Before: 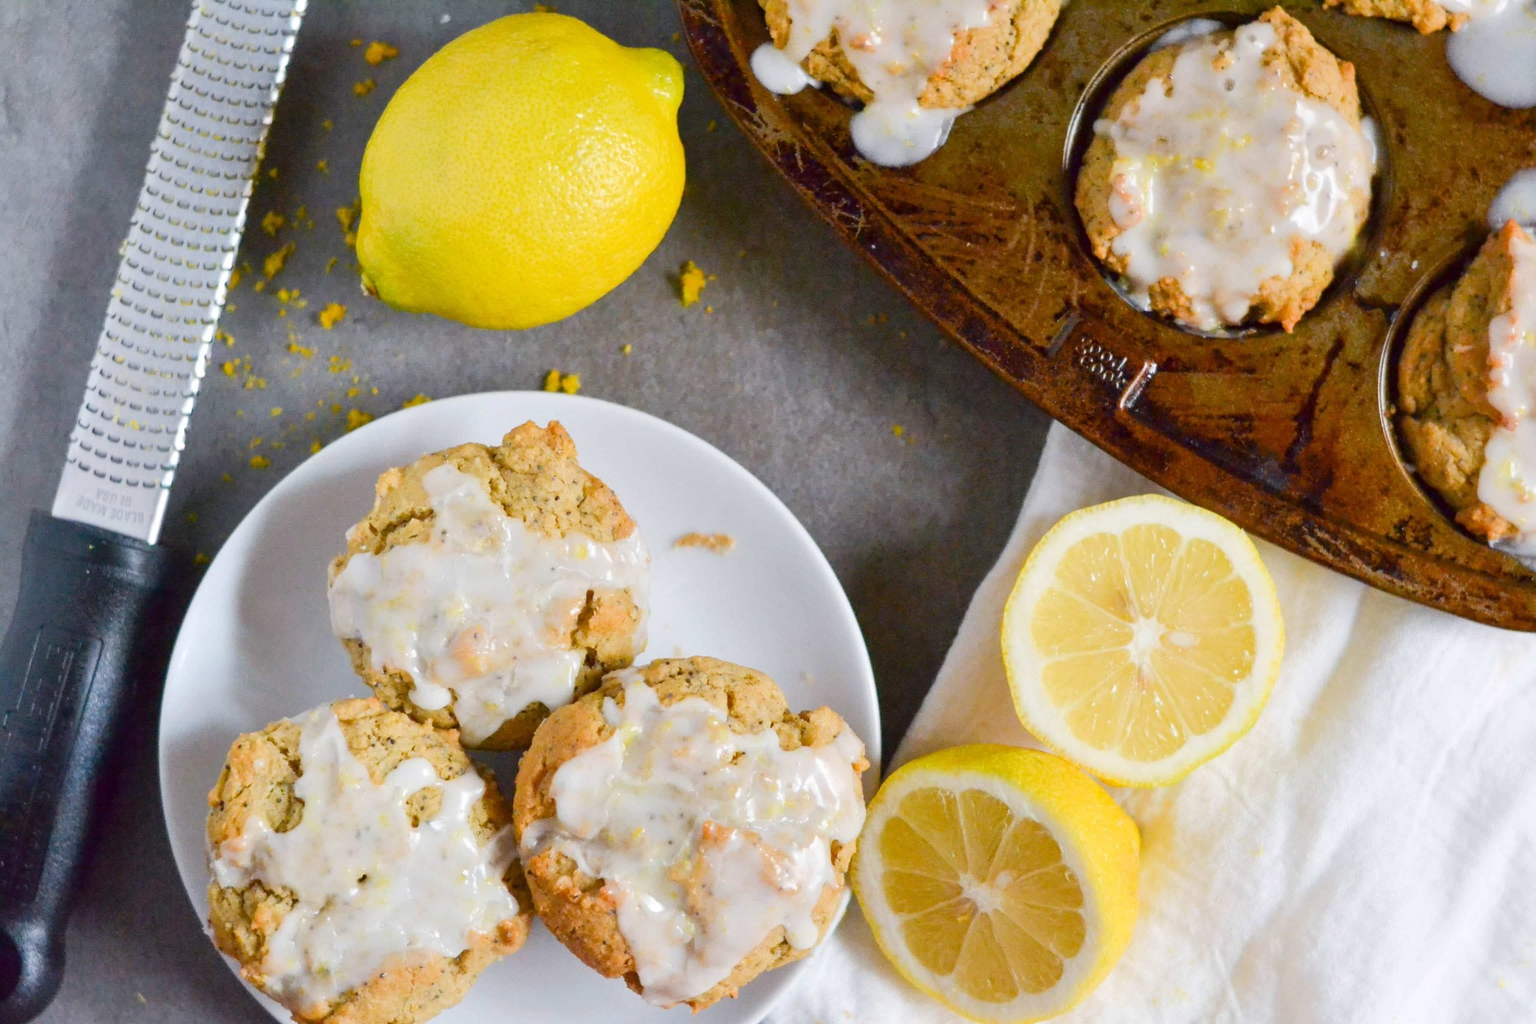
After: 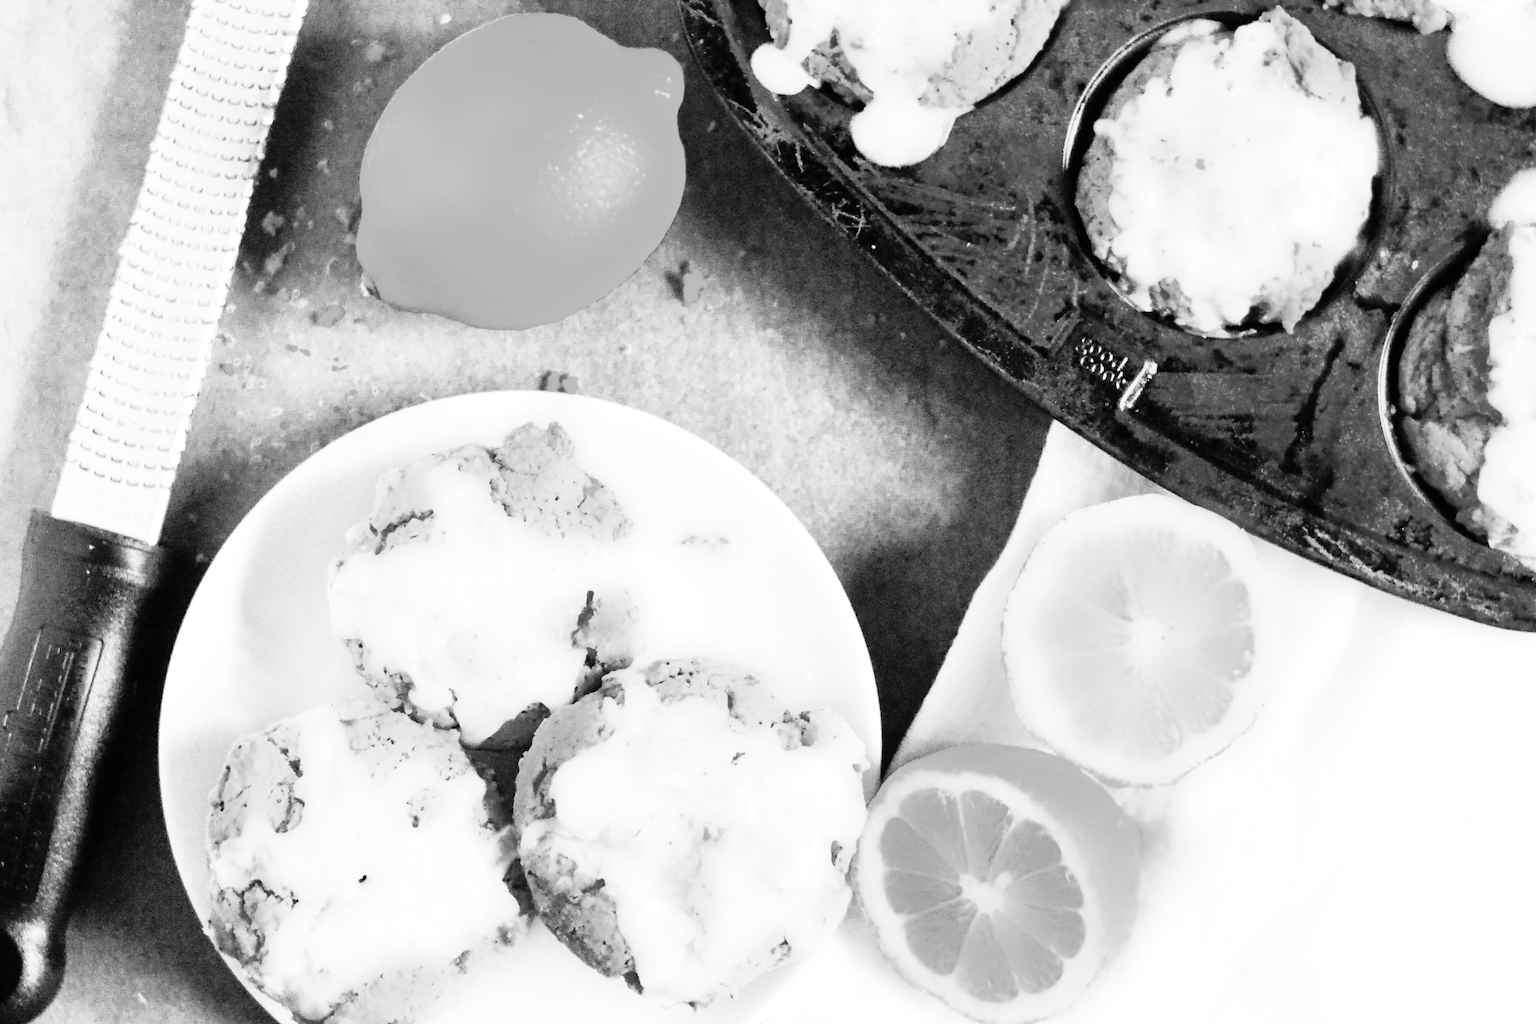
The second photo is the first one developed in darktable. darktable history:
rgb curve: curves: ch0 [(0, 0) (0.21, 0.15) (0.24, 0.21) (0.5, 0.75) (0.75, 0.96) (0.89, 0.99) (1, 1)]; ch1 [(0, 0.02) (0.21, 0.13) (0.25, 0.2) (0.5, 0.67) (0.75, 0.9) (0.89, 0.97) (1, 1)]; ch2 [(0, 0.02) (0.21, 0.13) (0.25, 0.2) (0.5, 0.67) (0.75, 0.9) (0.89, 0.97) (1, 1)], compensate middle gray true
monochrome: a 0, b 0, size 0.5, highlights 0.57
exposure: black level correction 0.001, exposure 0.5 EV, compensate exposure bias true, compensate highlight preservation false
